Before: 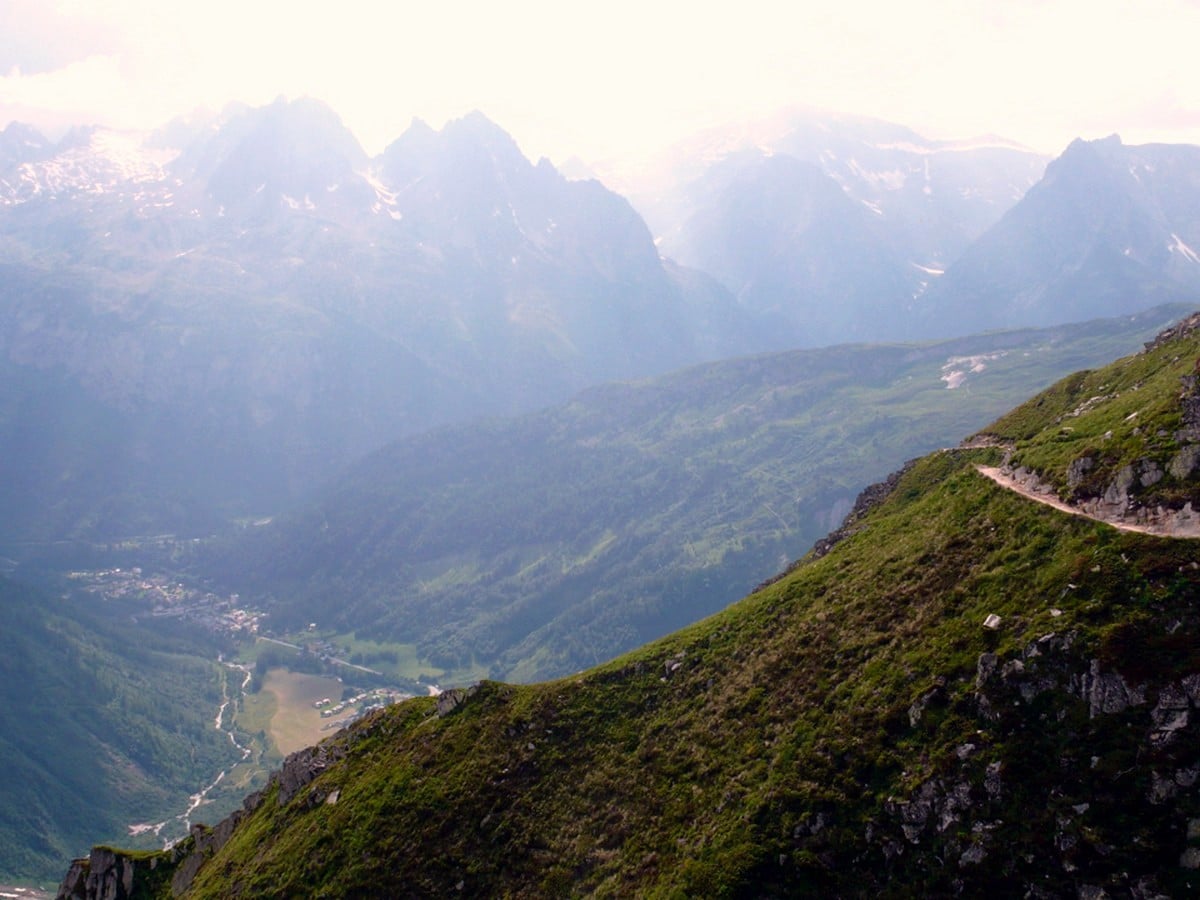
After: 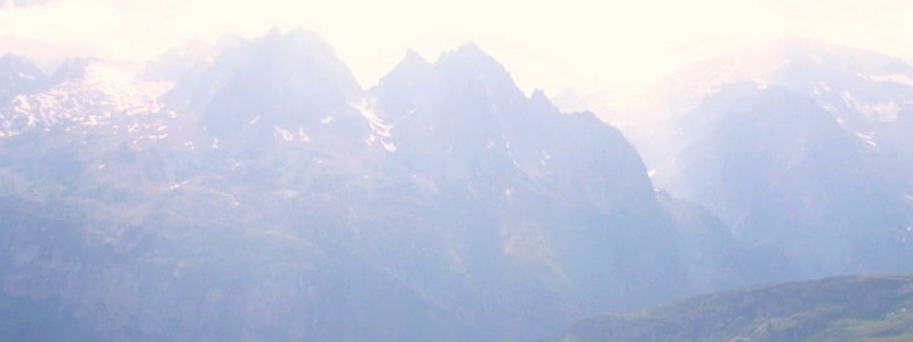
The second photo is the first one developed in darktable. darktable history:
haze removal: adaptive false
crop: left 0.573%, top 7.641%, right 23.316%, bottom 54.265%
